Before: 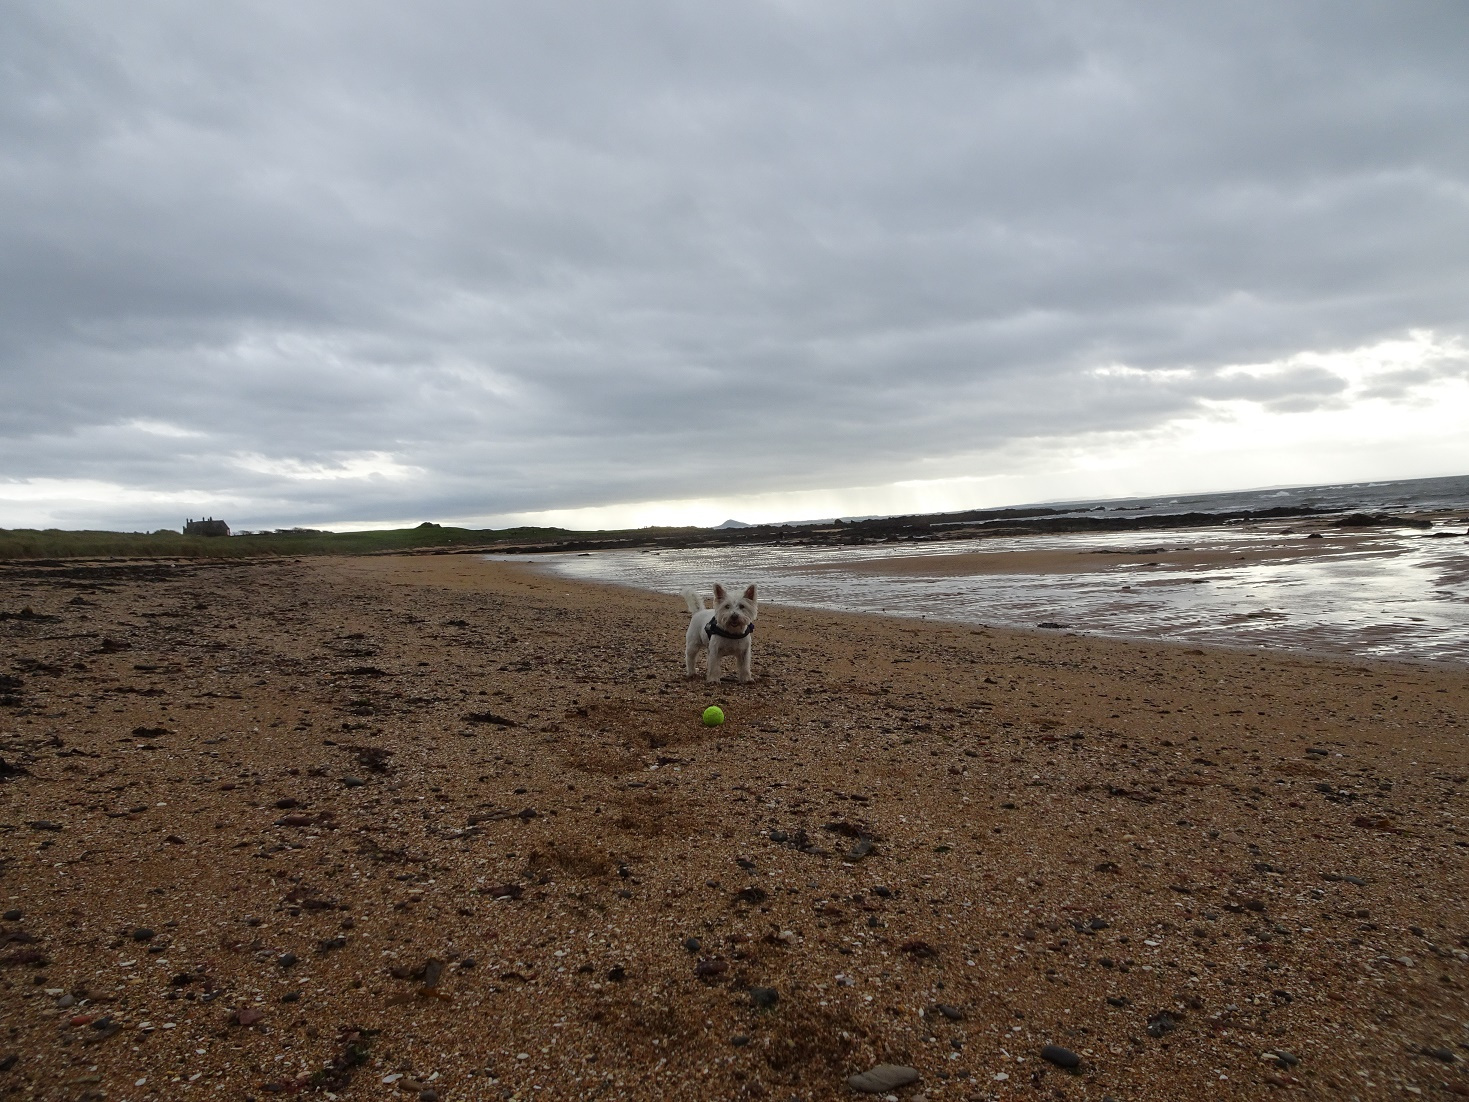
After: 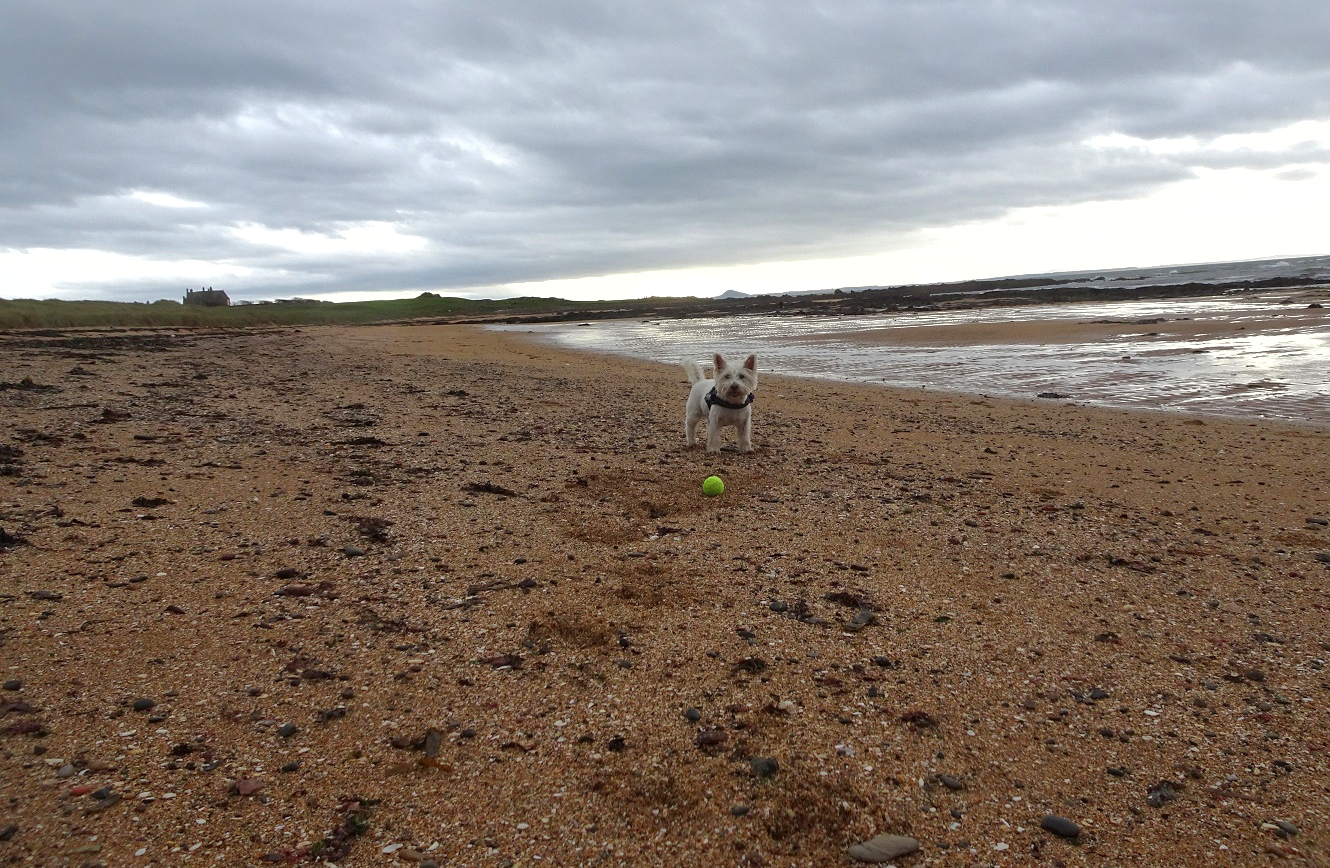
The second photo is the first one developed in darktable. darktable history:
shadows and highlights: on, module defaults
exposure: black level correction 0.001, exposure 0.5 EV, compensate exposure bias true, compensate highlight preservation false
crop: top 20.916%, right 9.437%, bottom 0.316%
